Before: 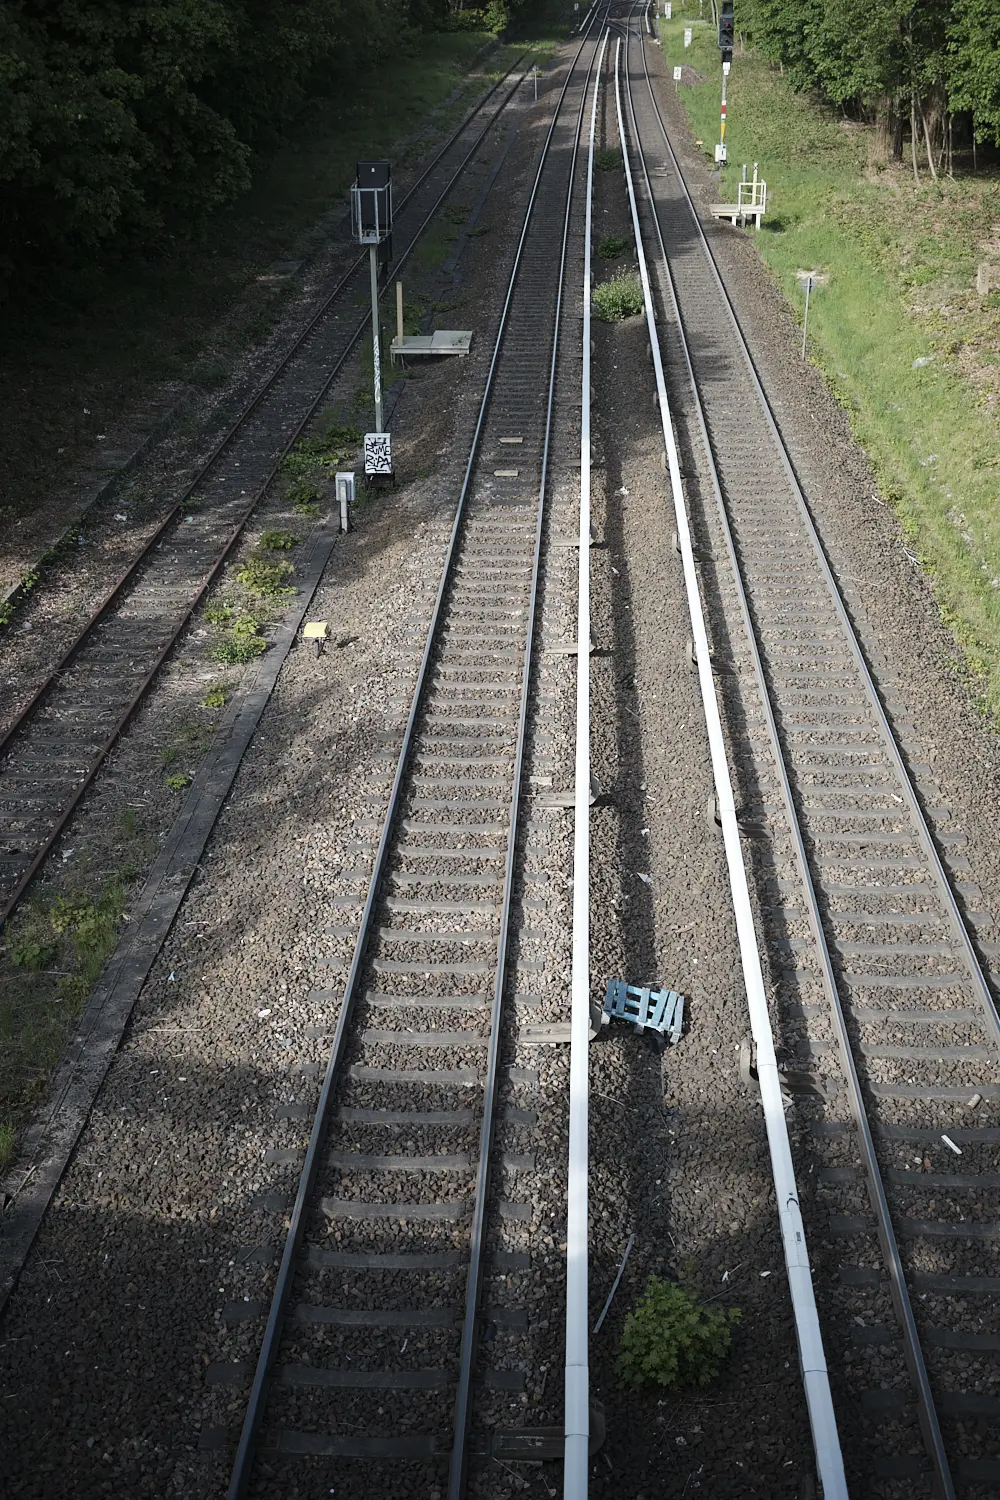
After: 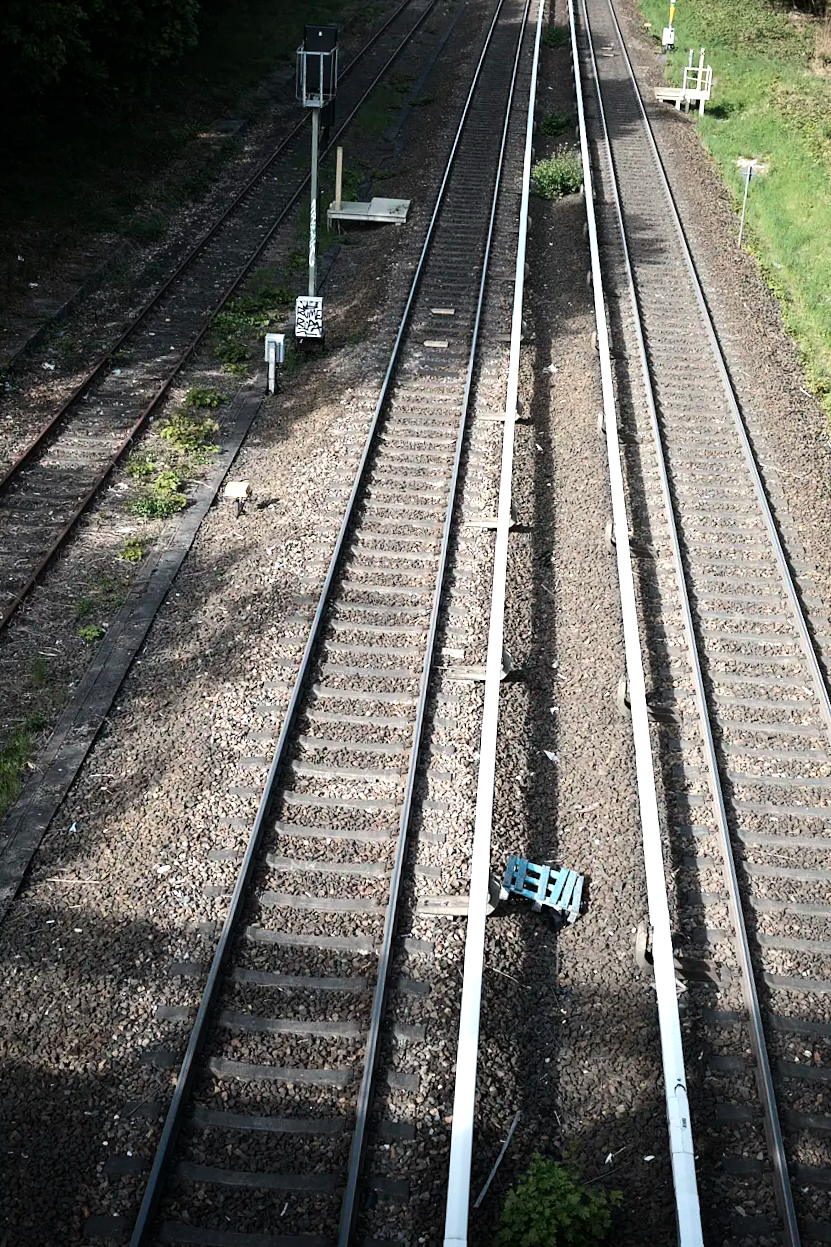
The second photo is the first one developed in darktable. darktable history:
tone equalizer: -8 EV -0.75 EV, -7 EV -0.7 EV, -6 EV -0.6 EV, -5 EV -0.4 EV, -3 EV 0.4 EV, -2 EV 0.6 EV, -1 EV 0.7 EV, +0 EV 0.75 EV, edges refinement/feathering 500, mask exposure compensation -1.57 EV, preserve details no
crop and rotate: angle -3.27°, left 5.211%, top 5.211%, right 4.607%, bottom 4.607%
